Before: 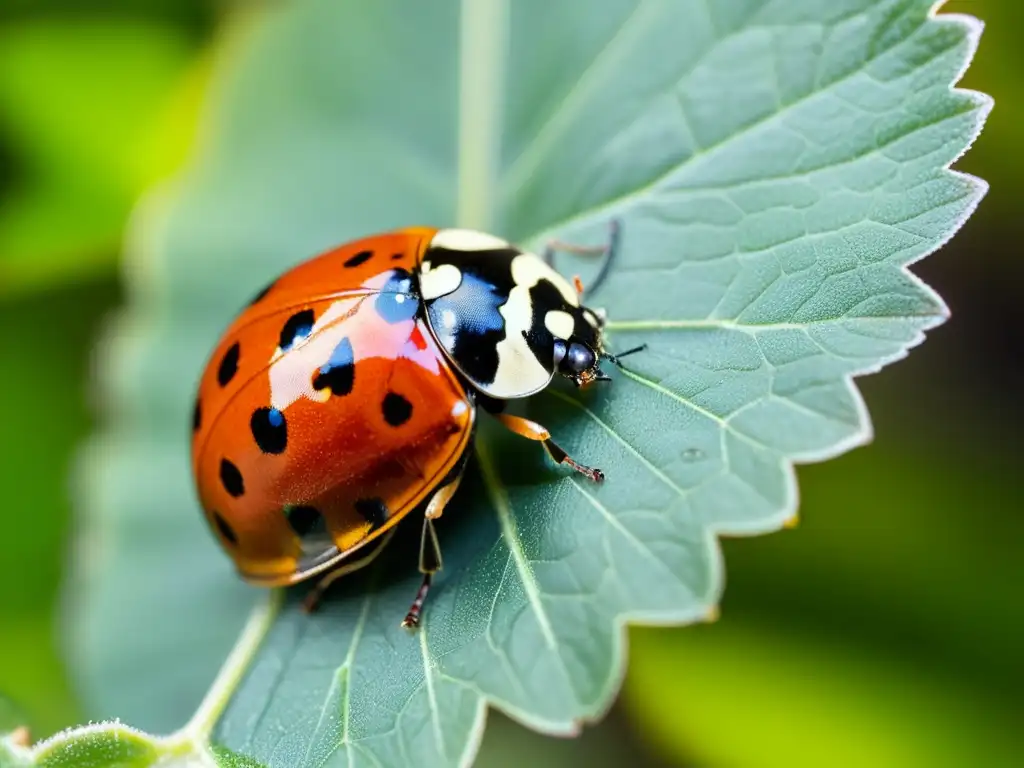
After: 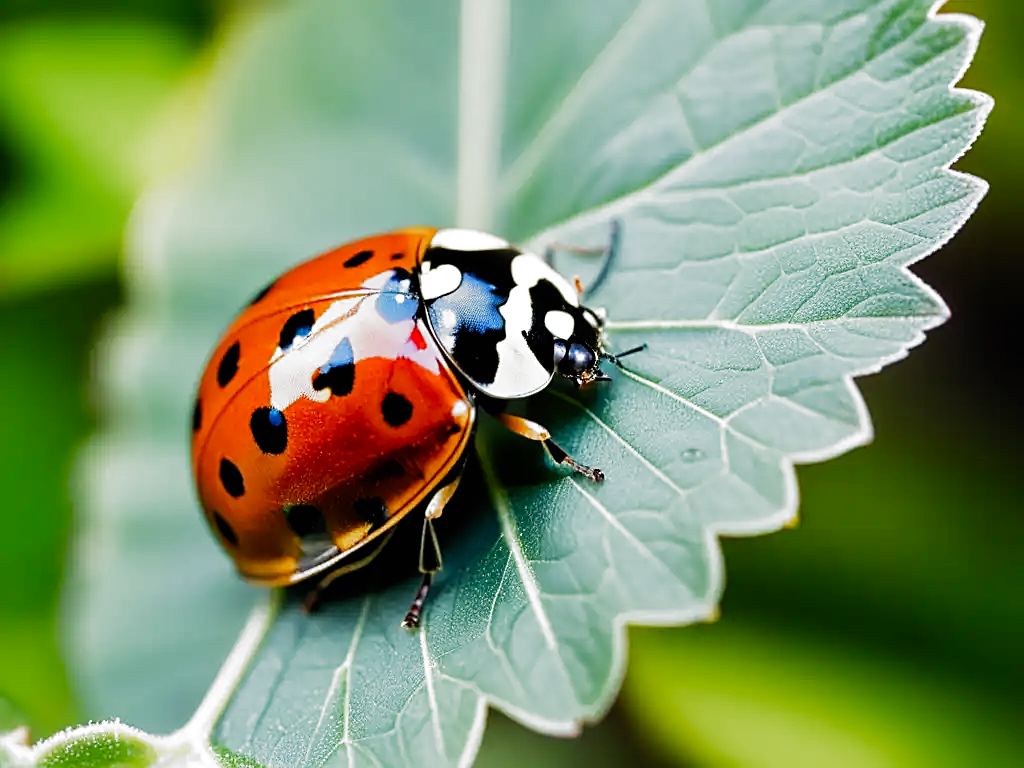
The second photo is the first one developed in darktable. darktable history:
sharpen: on, module defaults
filmic rgb: black relative exposure -8 EV, white relative exposure 2.34 EV, threshold 2.97 EV, hardness 6.65, add noise in highlights 0.002, preserve chrominance no, color science v3 (2019), use custom middle-gray values true, contrast in highlights soft, enable highlight reconstruction true
